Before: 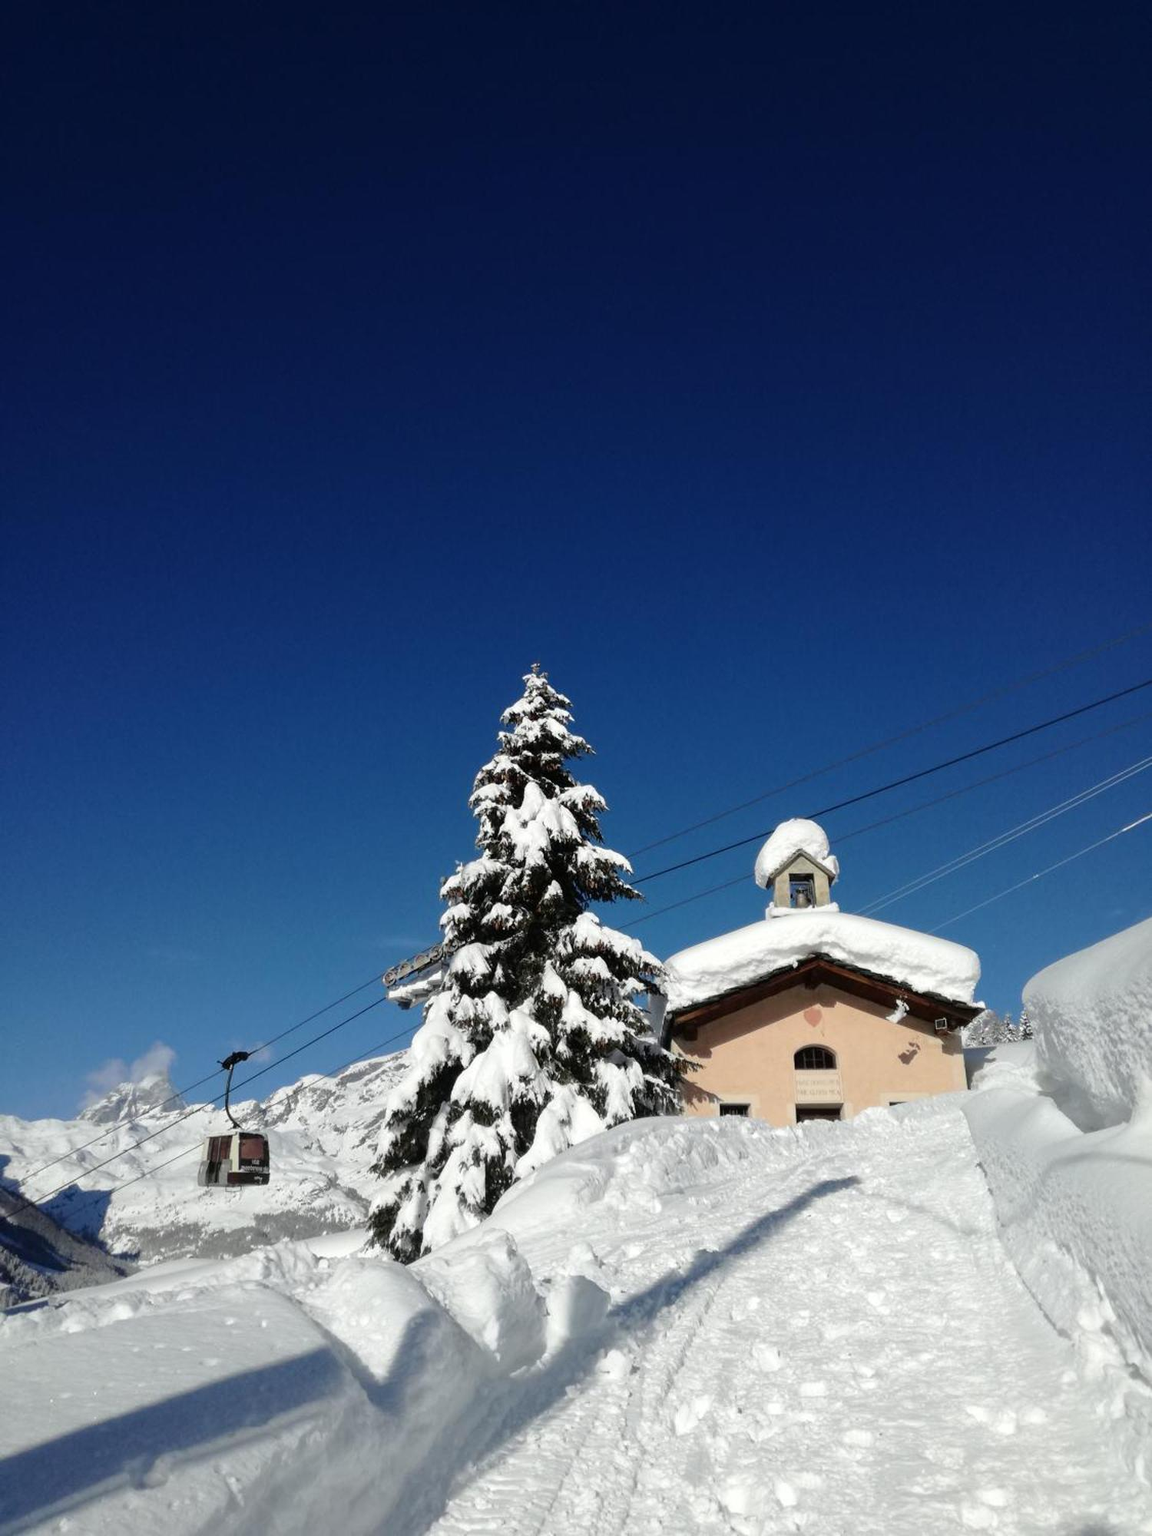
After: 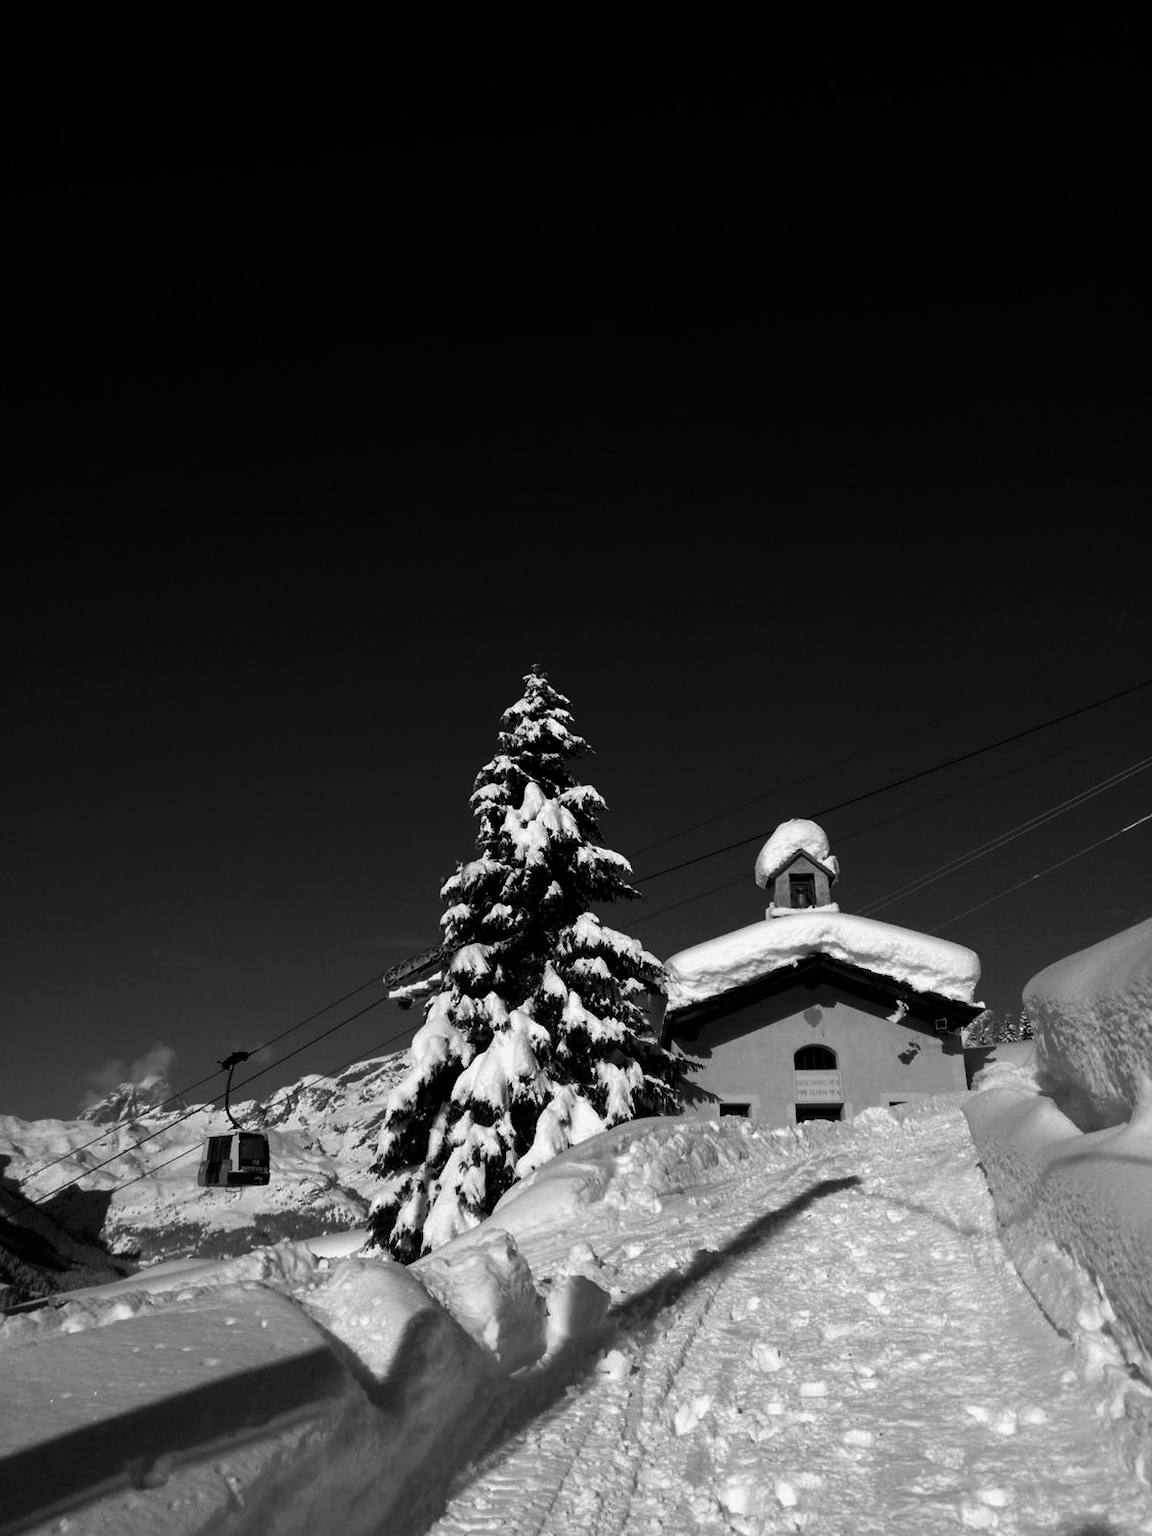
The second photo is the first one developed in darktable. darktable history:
contrast brightness saturation: contrast -0.025, brightness -0.573, saturation -0.987
